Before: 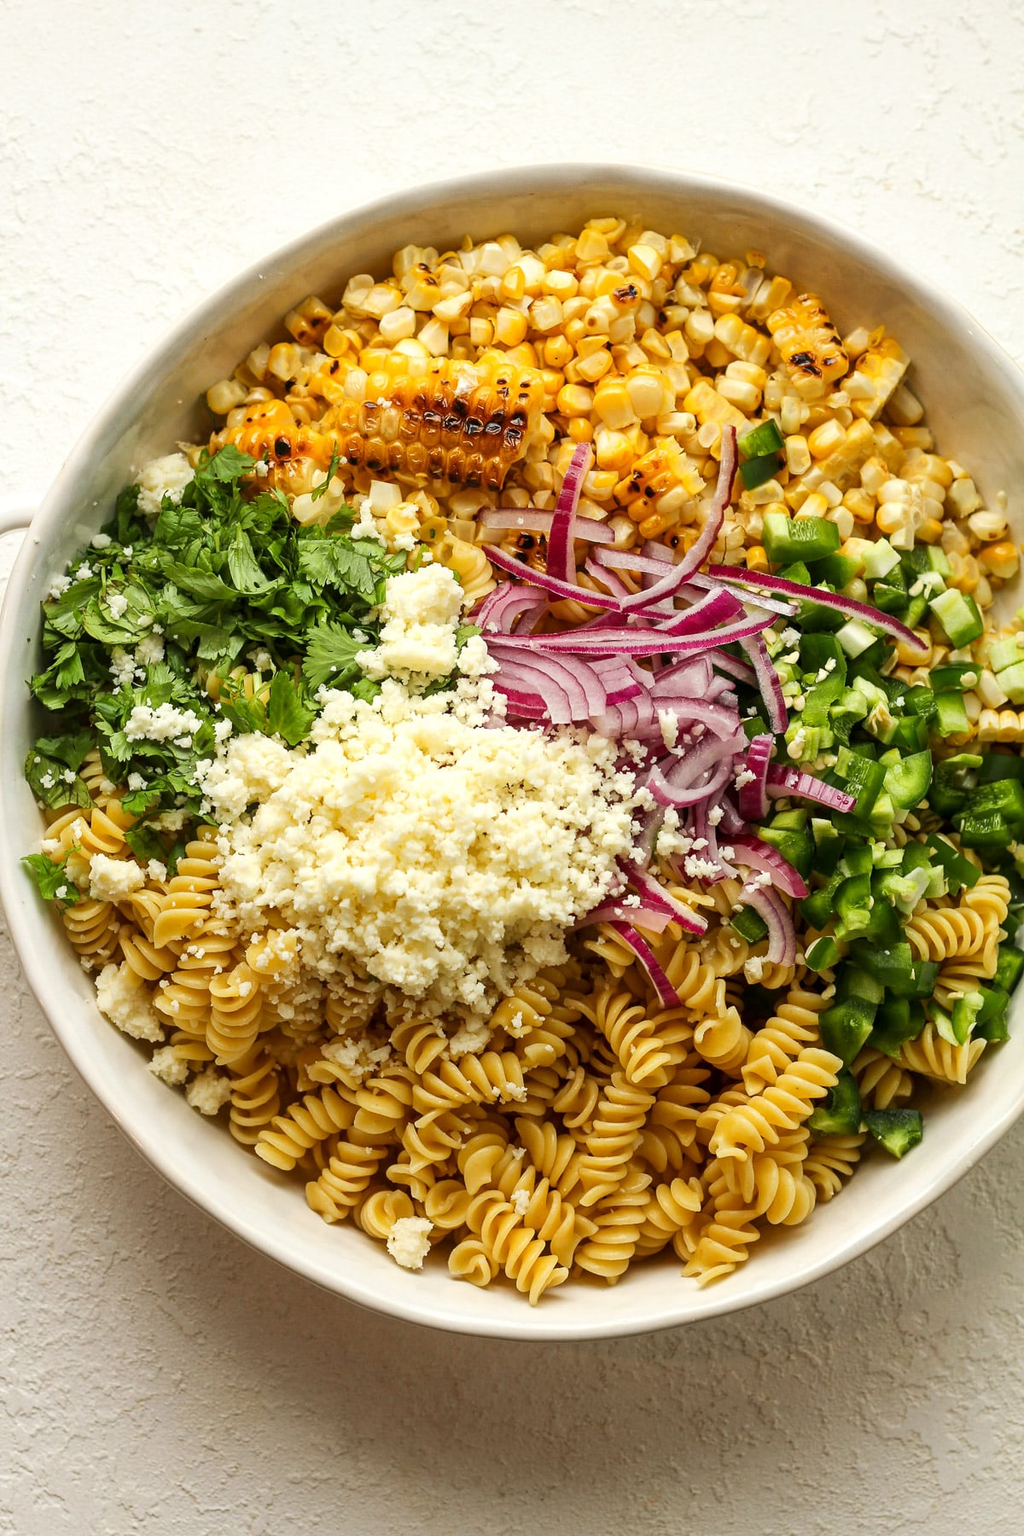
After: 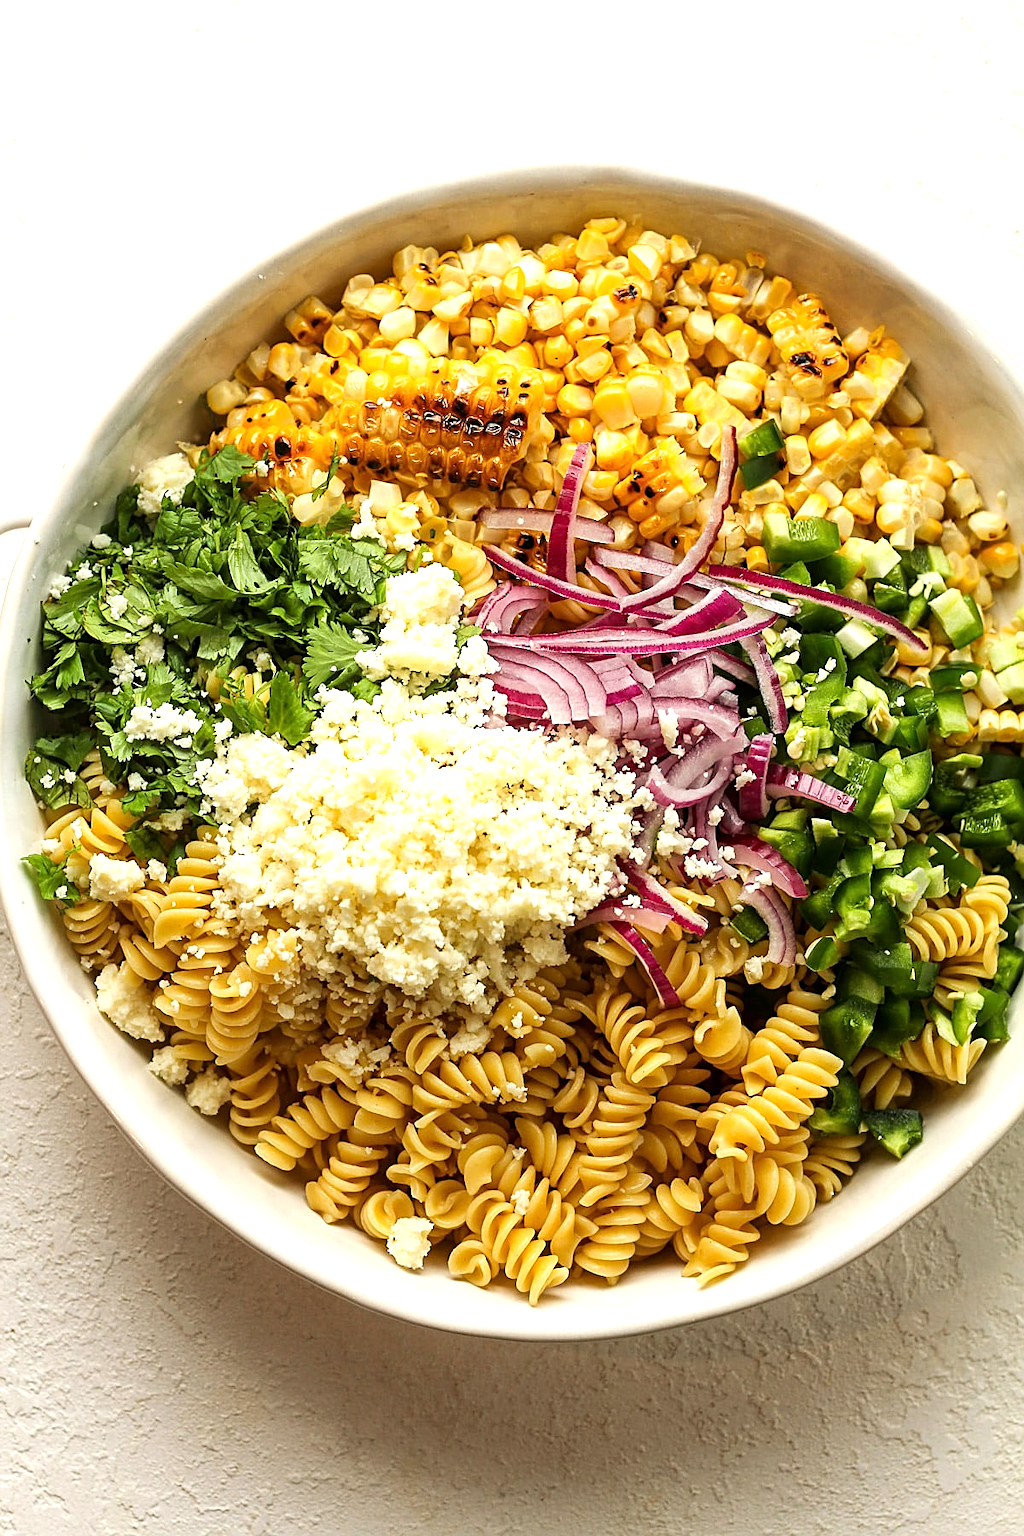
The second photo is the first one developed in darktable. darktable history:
sharpen: on, module defaults
tone equalizer: -8 EV -0.454 EV, -7 EV -0.37 EV, -6 EV -0.371 EV, -5 EV -0.184 EV, -3 EV 0.236 EV, -2 EV 0.318 EV, -1 EV 0.401 EV, +0 EV 0.445 EV, mask exposure compensation -0.503 EV
